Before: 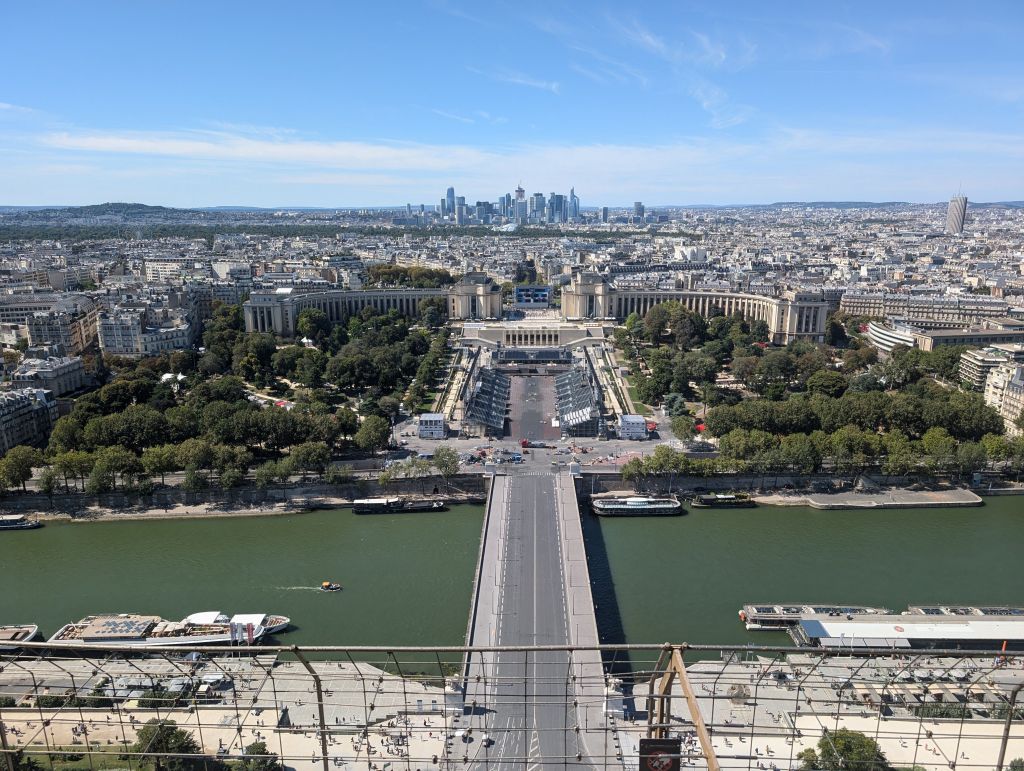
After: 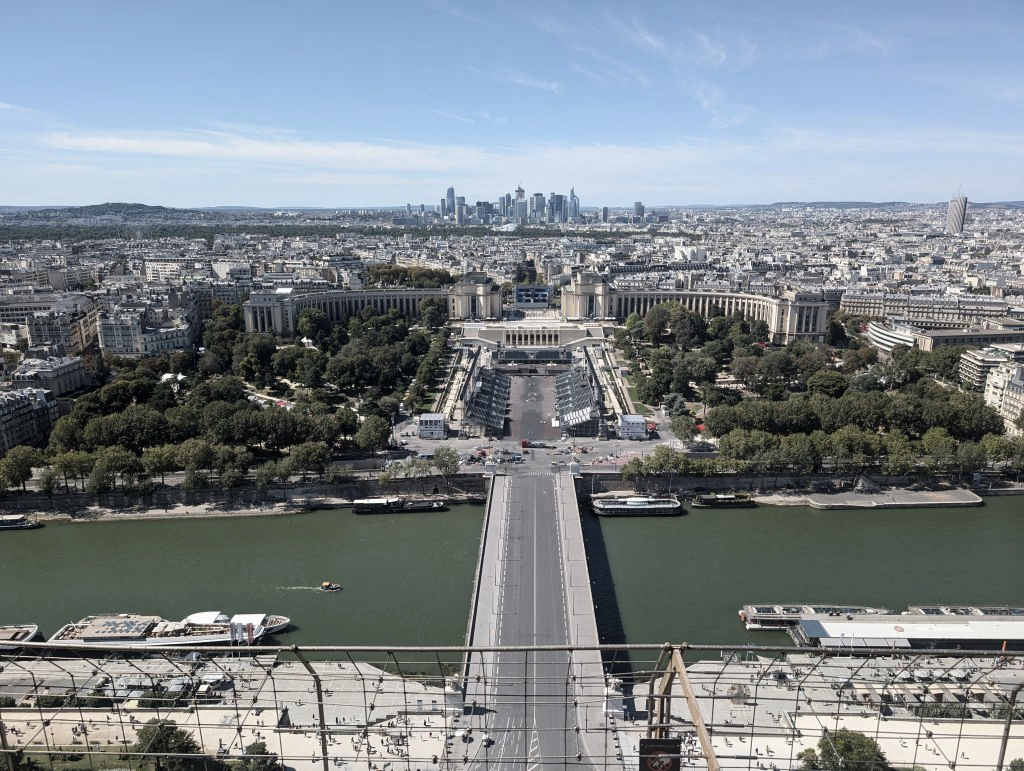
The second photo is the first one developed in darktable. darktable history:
contrast brightness saturation: contrast 0.102, saturation -0.352
